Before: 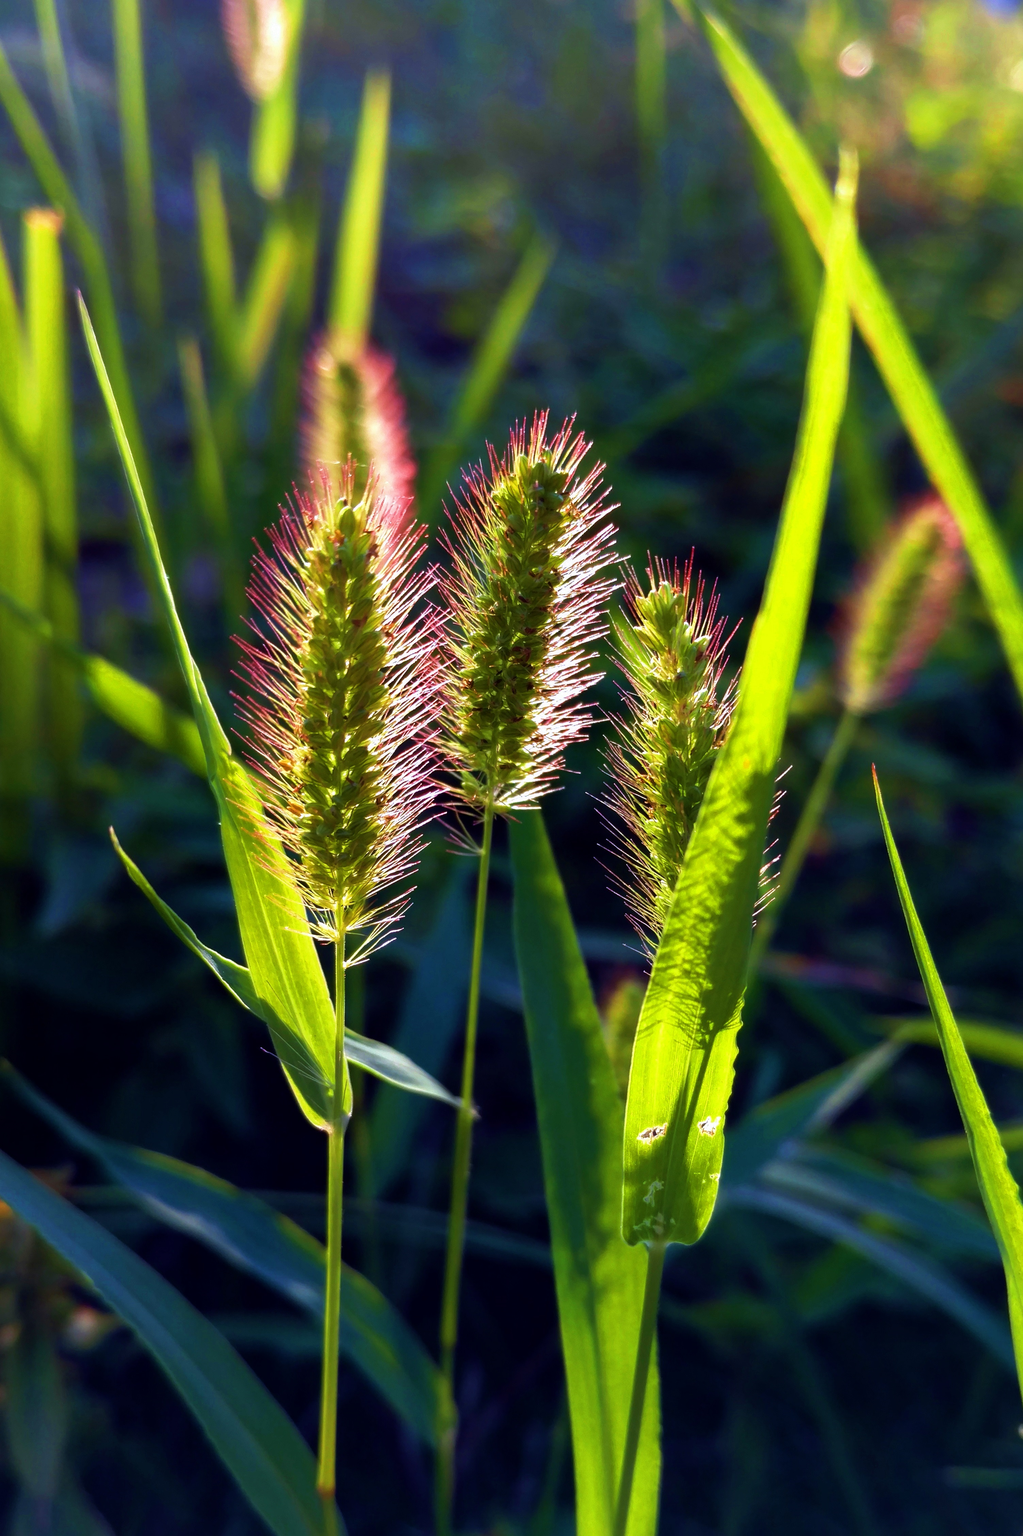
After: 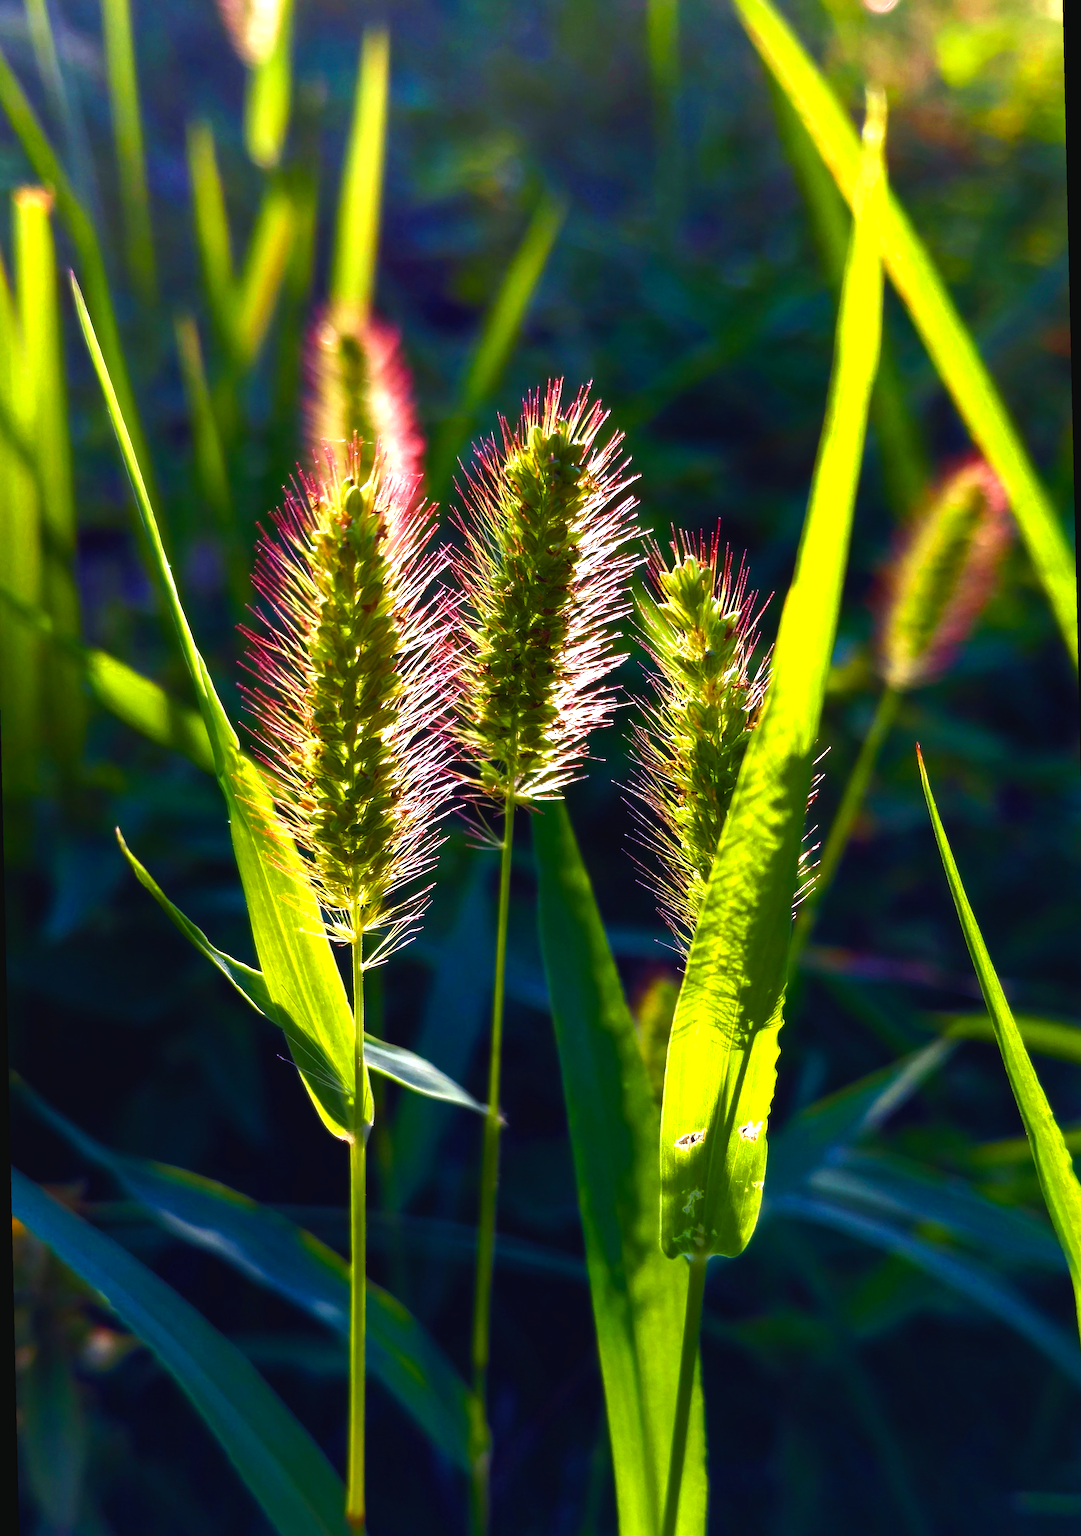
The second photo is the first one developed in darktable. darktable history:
color balance rgb: shadows lift › chroma 1%, shadows lift › hue 217.2°, power › hue 310.8°, highlights gain › chroma 1%, highlights gain › hue 54°, global offset › luminance 0.5%, global offset › hue 171.6°, perceptual saturation grading › global saturation 14.09%, perceptual saturation grading › highlights -25%, perceptual saturation grading › shadows 30%, perceptual brilliance grading › highlights 13.42%, perceptual brilliance grading › mid-tones 8.05%, perceptual brilliance grading › shadows -17.45%, global vibrance 25%
rotate and perspective: rotation -1.32°, lens shift (horizontal) -0.031, crop left 0.015, crop right 0.985, crop top 0.047, crop bottom 0.982
